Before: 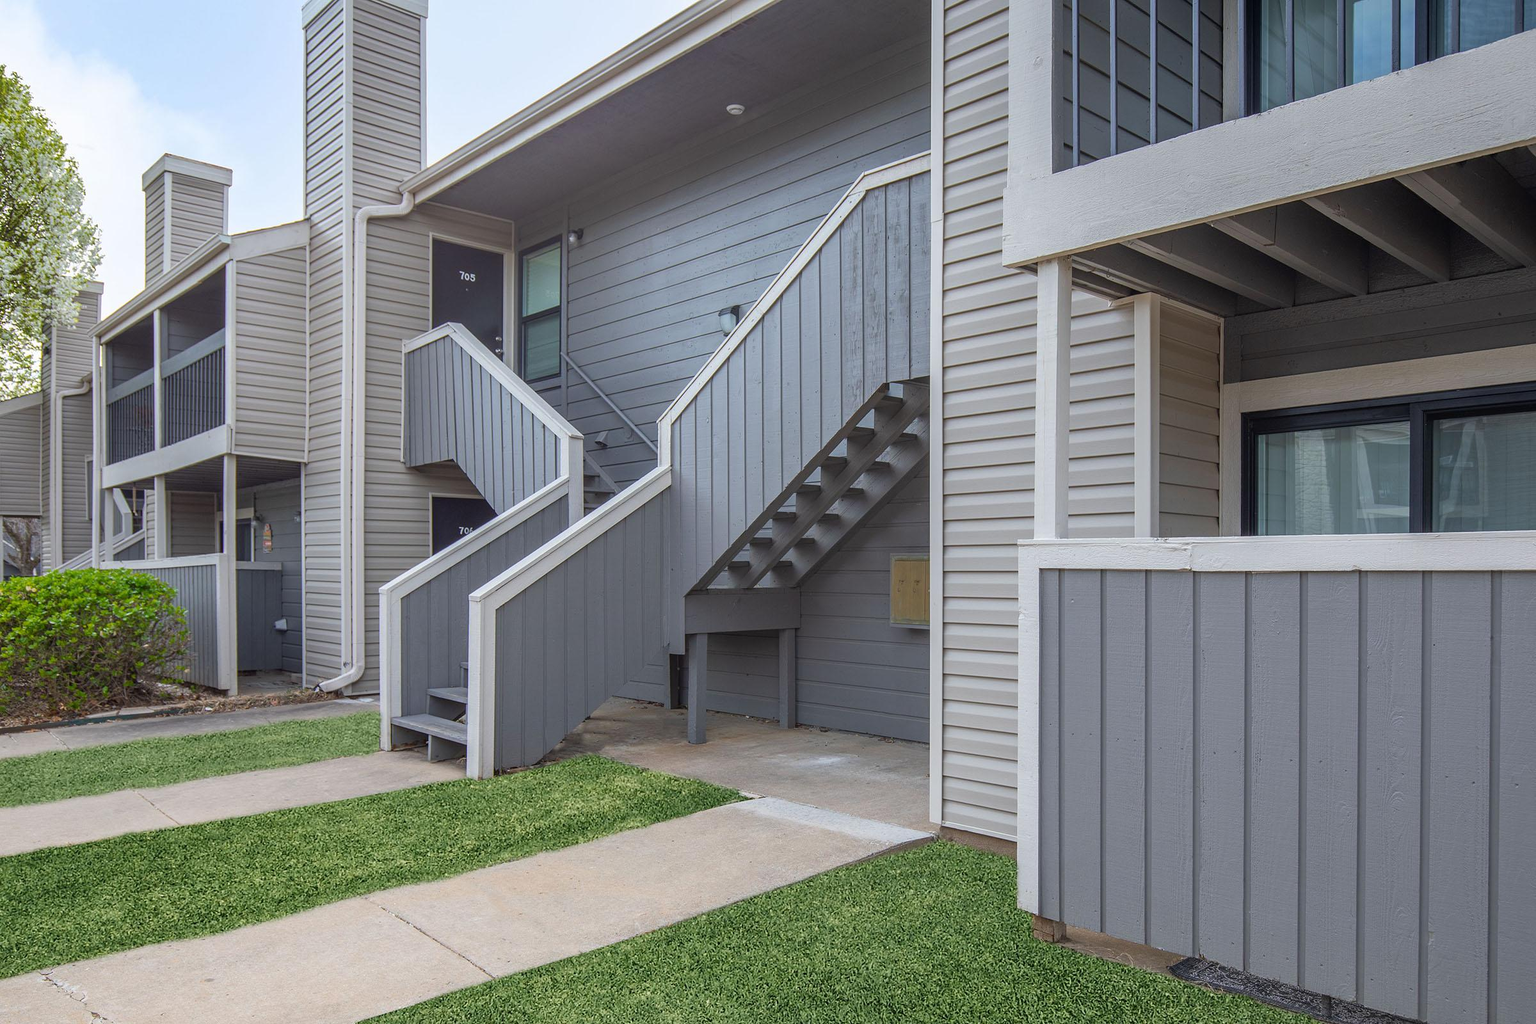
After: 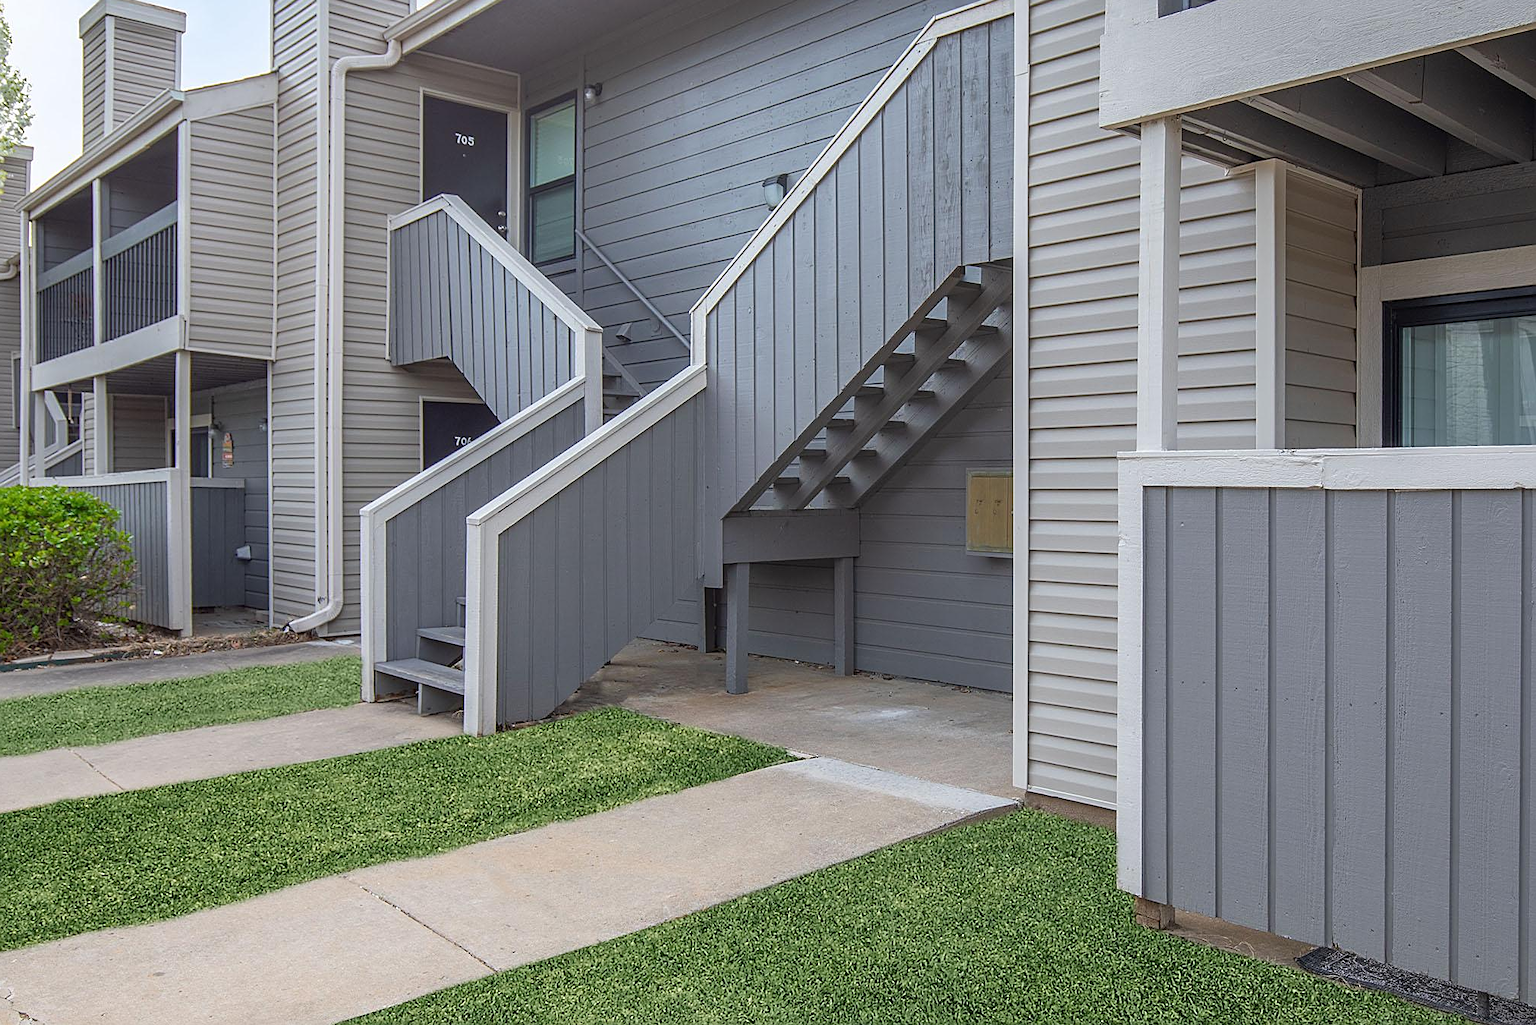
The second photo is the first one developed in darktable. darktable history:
crop and rotate: left 4.93%, top 15.515%, right 10.704%
sharpen: on, module defaults
